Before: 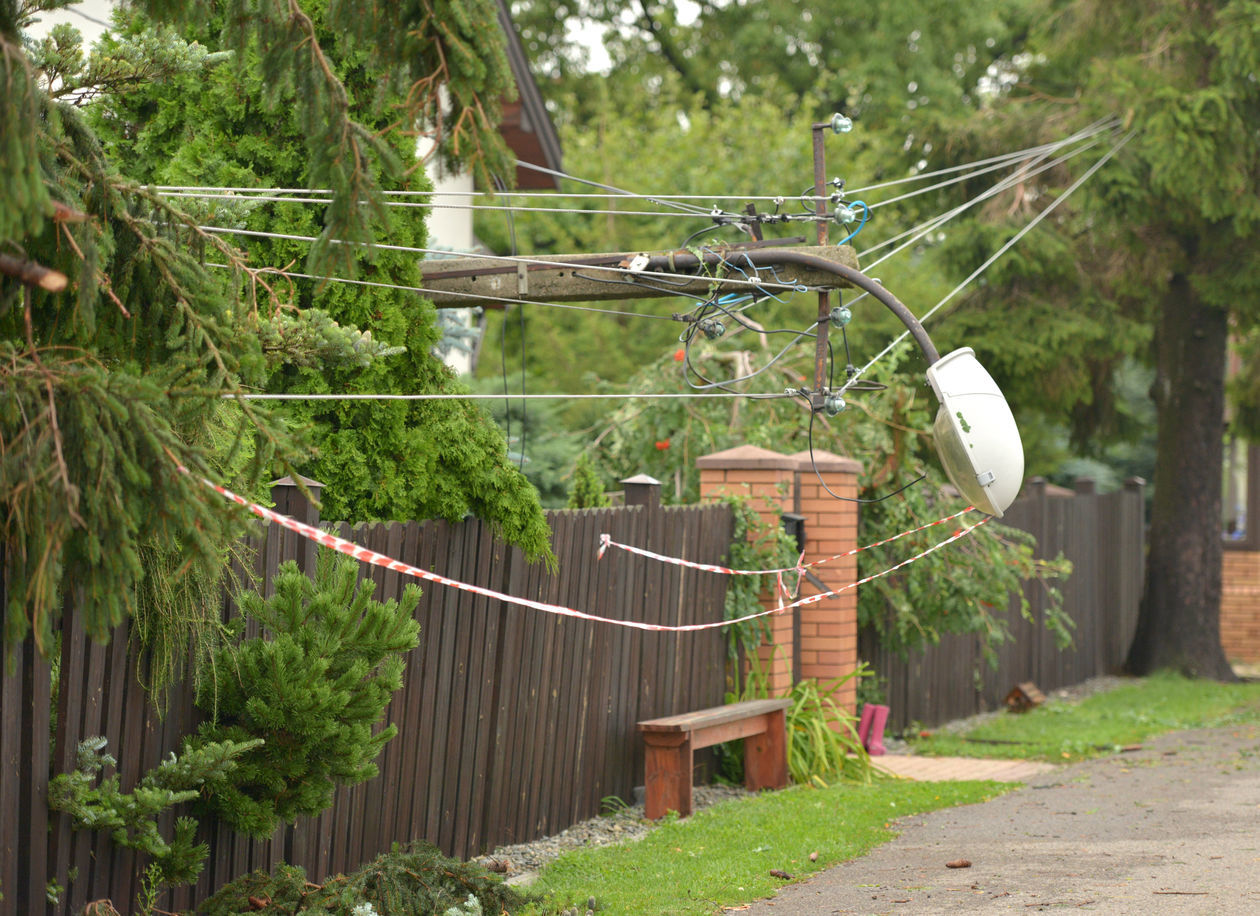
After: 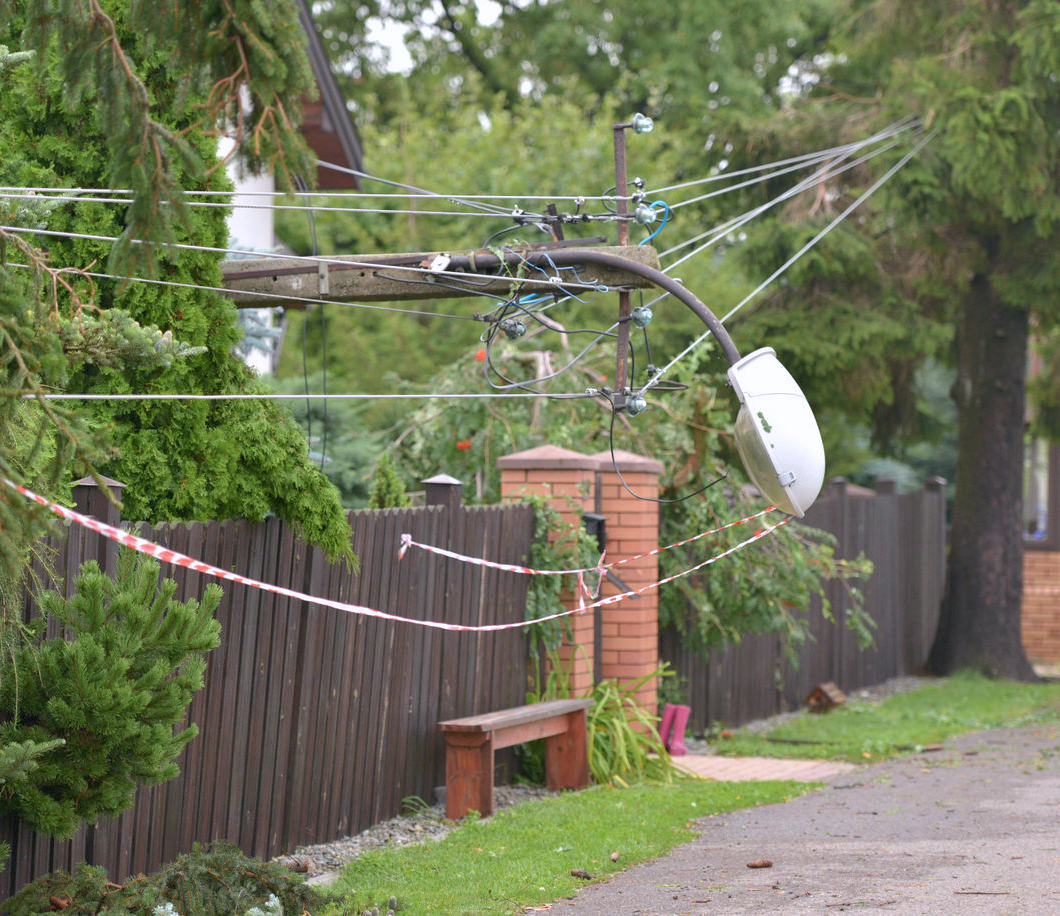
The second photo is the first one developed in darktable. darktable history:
exposure: black level correction 0.002, compensate highlight preservation false
crop: left 15.859%
color calibration: gray › normalize channels true, illuminant custom, x 0.364, y 0.384, temperature 4521.25 K, gamut compression 0.026
shadows and highlights: shadows 42.96, highlights 7.1
